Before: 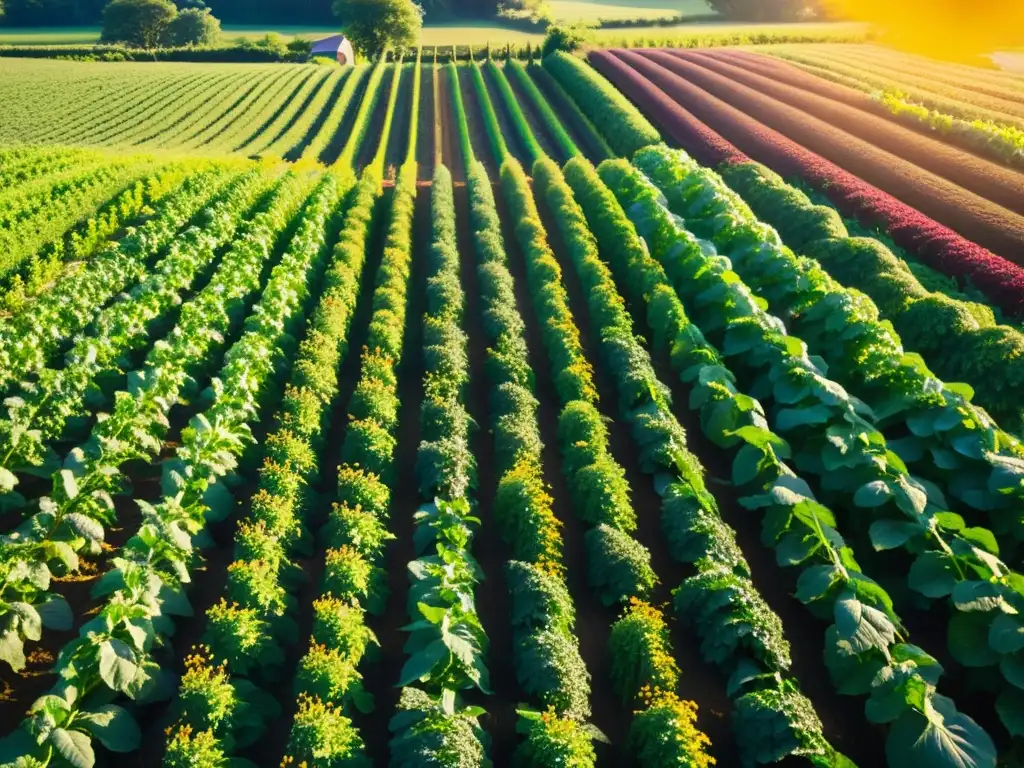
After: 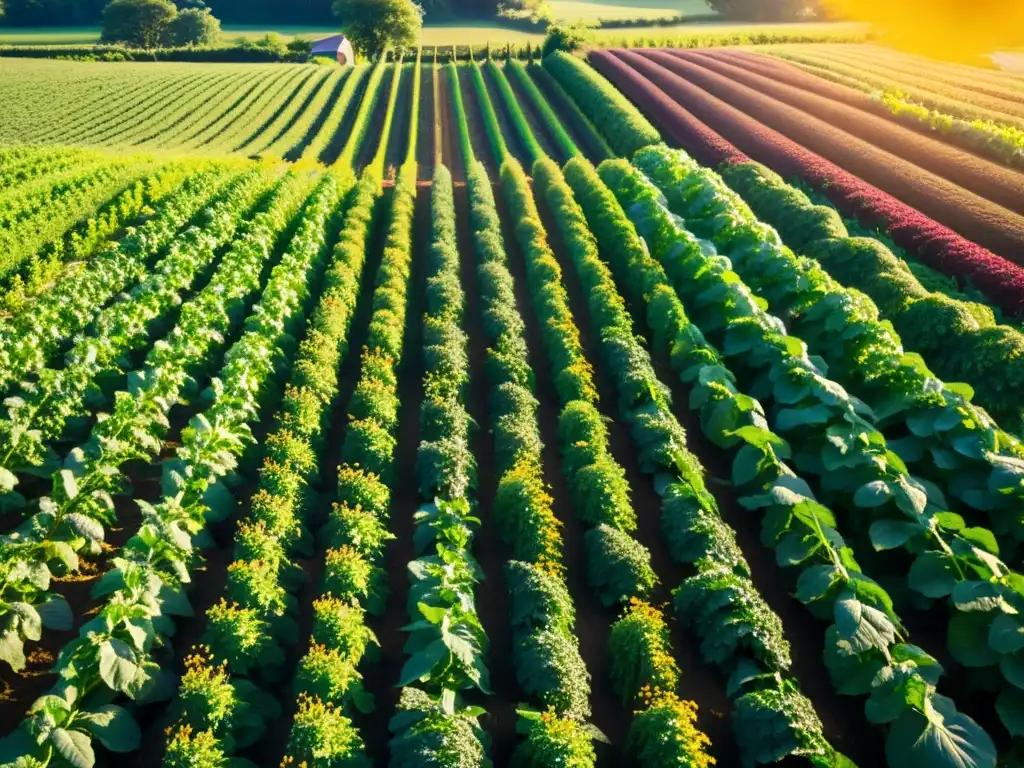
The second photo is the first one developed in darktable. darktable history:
local contrast: highlights 101%, shadows 103%, detail 119%, midtone range 0.2
